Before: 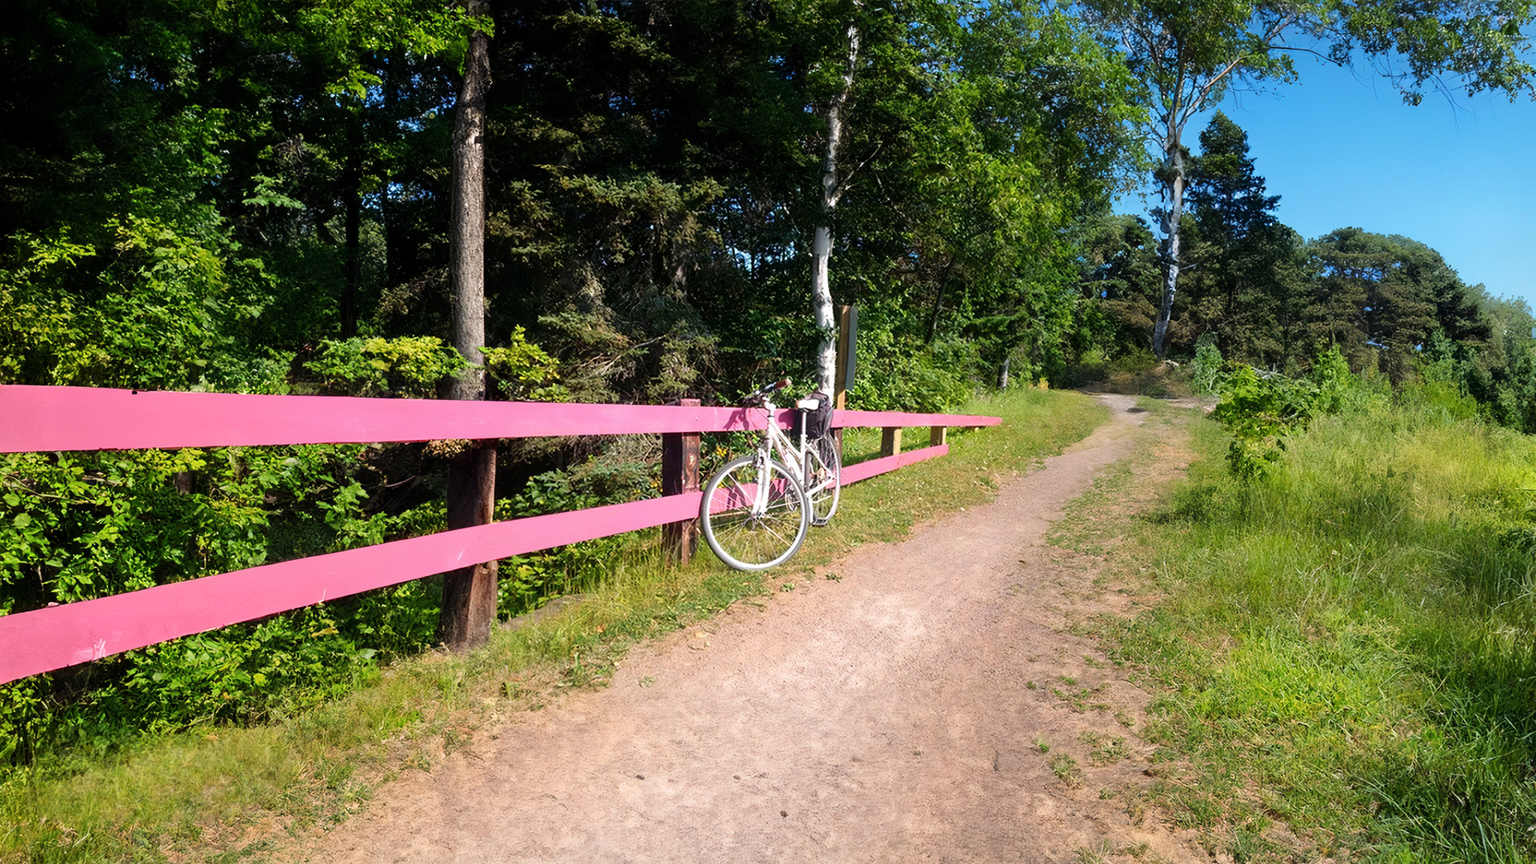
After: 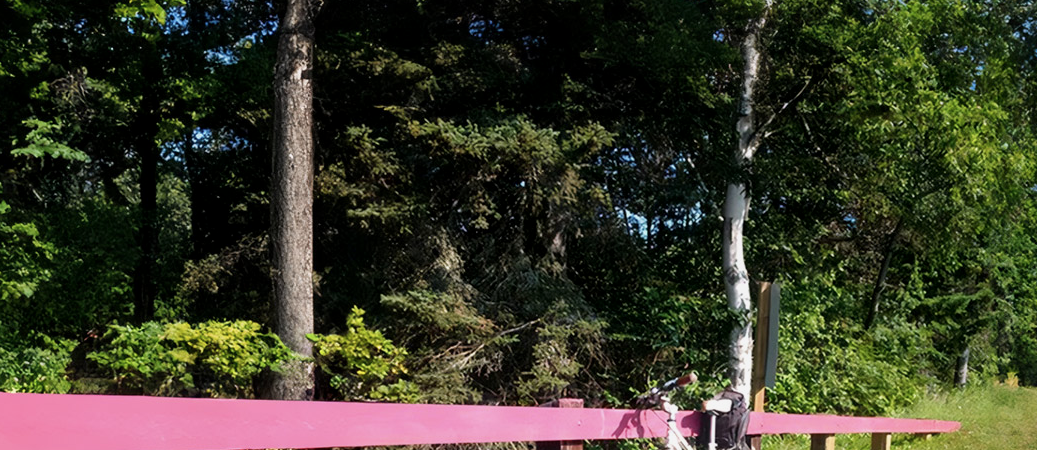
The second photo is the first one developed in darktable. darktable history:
local contrast: mode bilateral grid, contrast 19, coarseness 49, detail 120%, midtone range 0.2
crop: left 15.221%, top 9.313%, right 30.741%, bottom 48.967%
exposure: exposure -0.155 EV, compensate highlight preservation false
contrast brightness saturation: saturation -0.063
